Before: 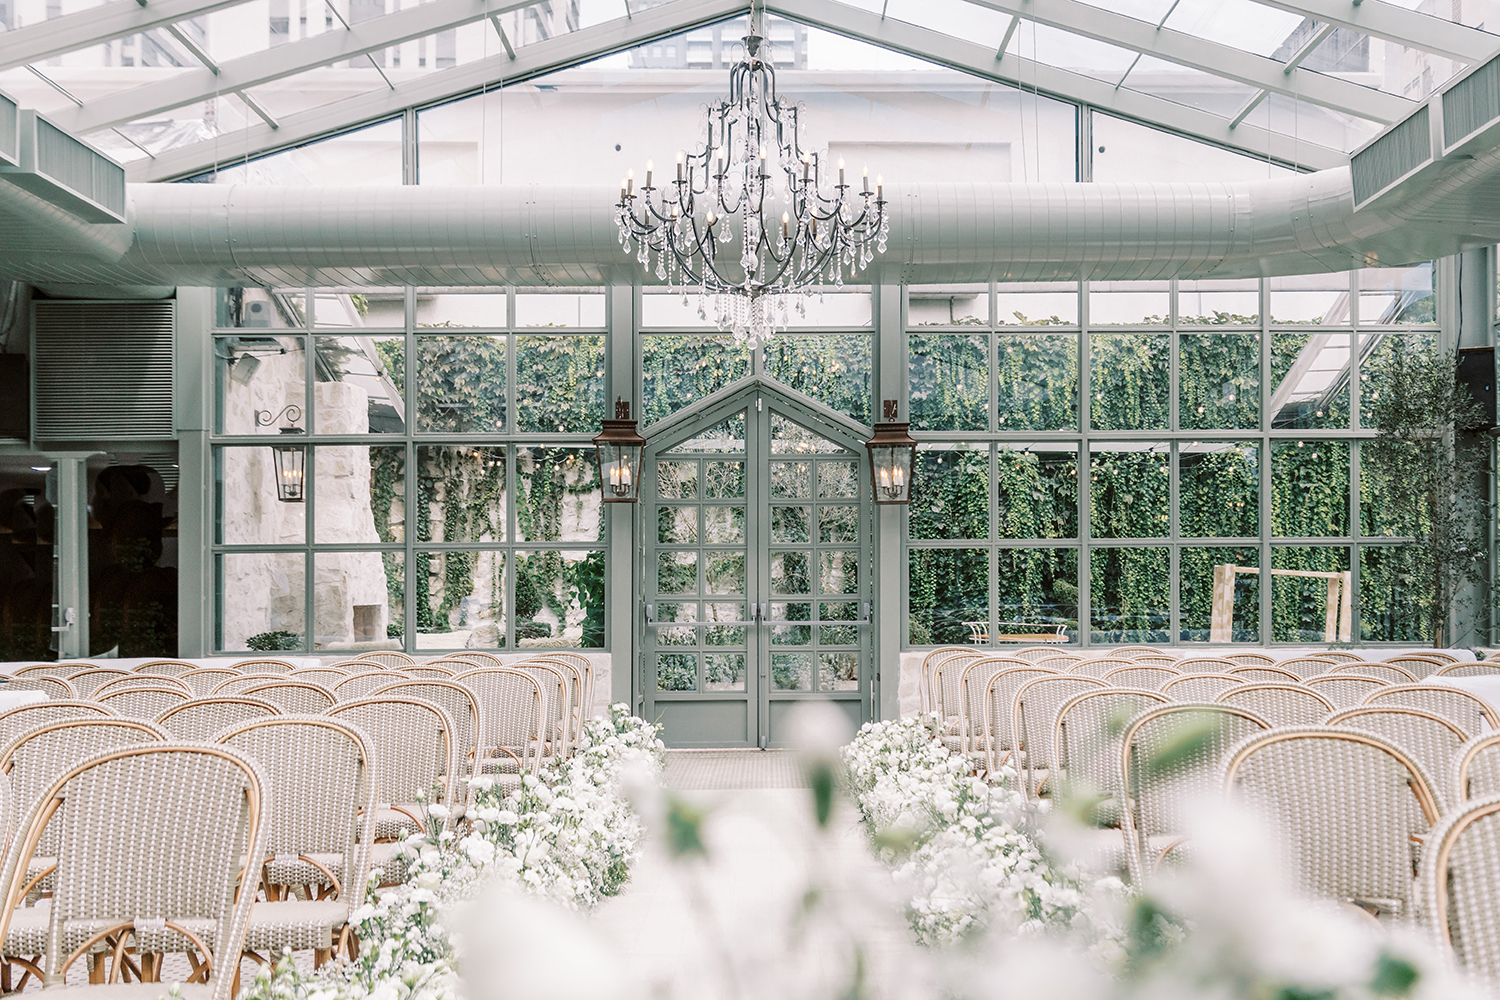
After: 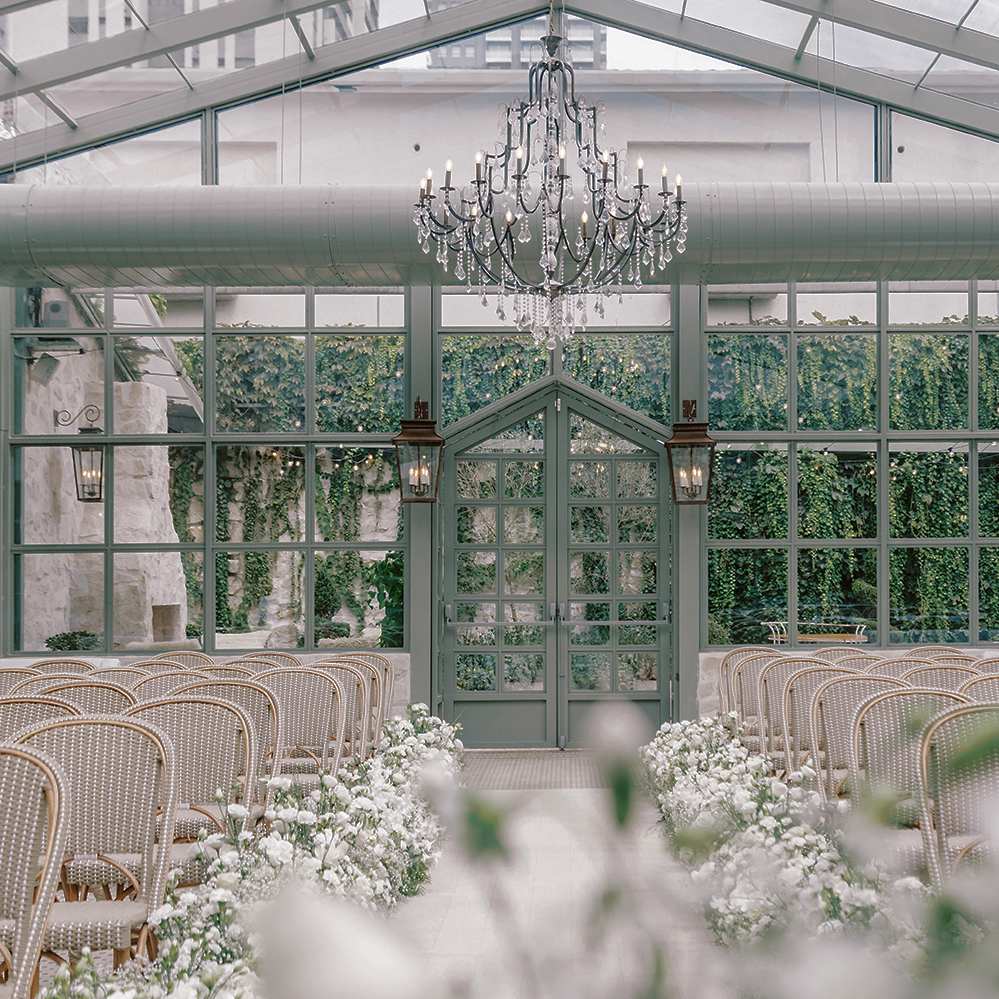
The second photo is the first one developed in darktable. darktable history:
base curve: curves: ch0 [(0, 0) (0.841, 0.609) (1, 1)]
velvia: on, module defaults
crop and rotate: left 13.409%, right 19.924%
